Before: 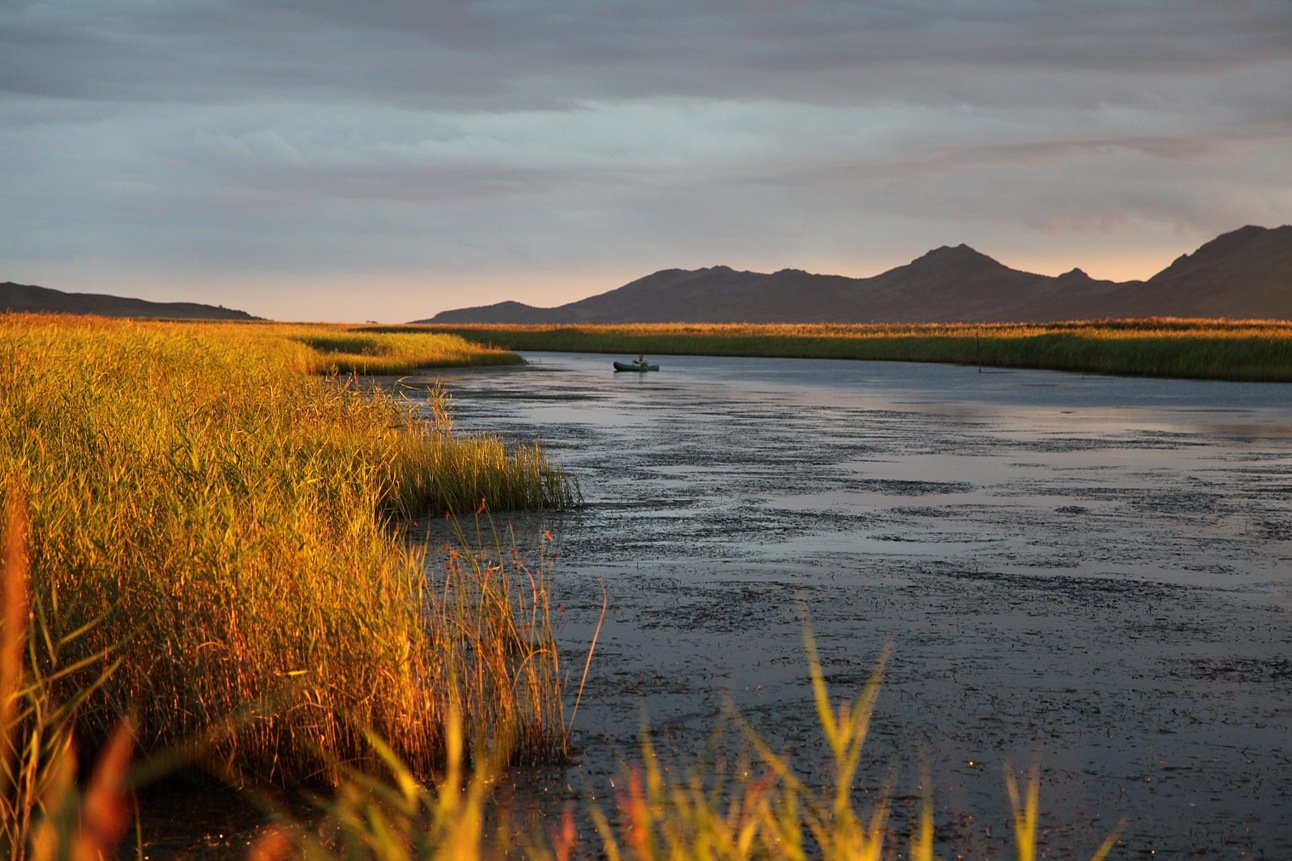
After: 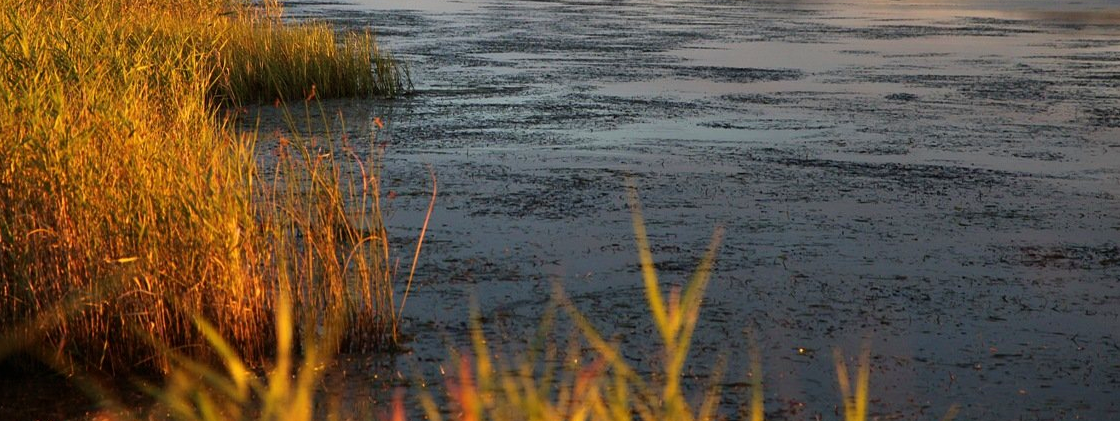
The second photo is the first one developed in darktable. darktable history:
crop and rotate: left 13.306%, top 48.129%, bottom 2.928%
velvia: on, module defaults
